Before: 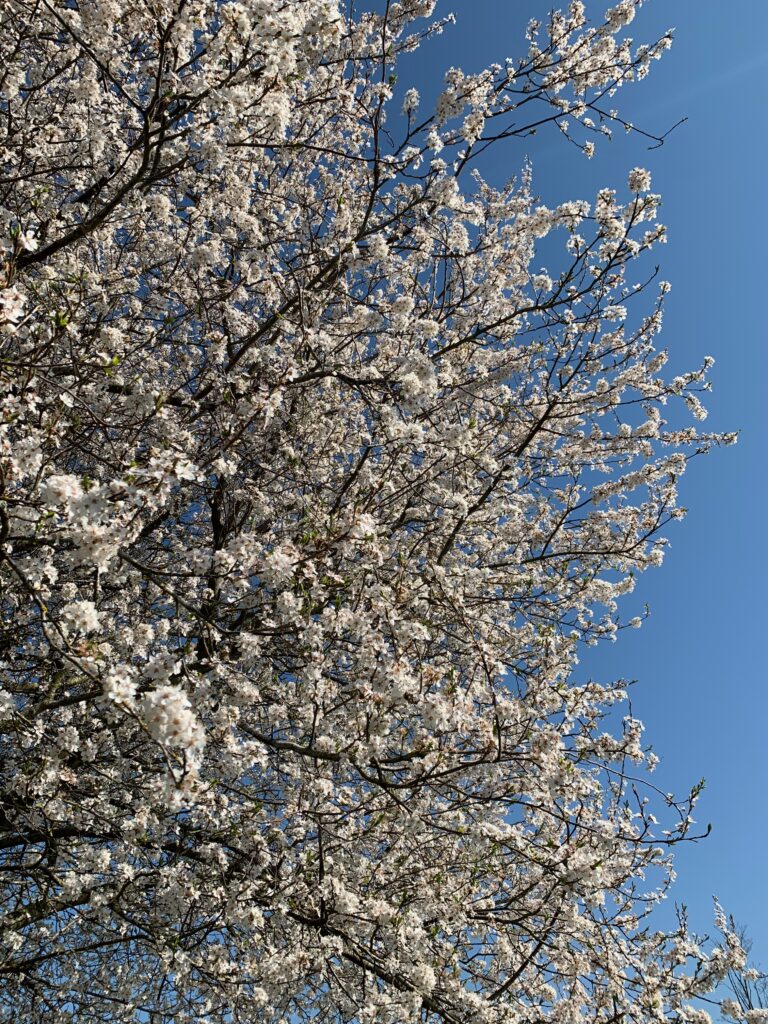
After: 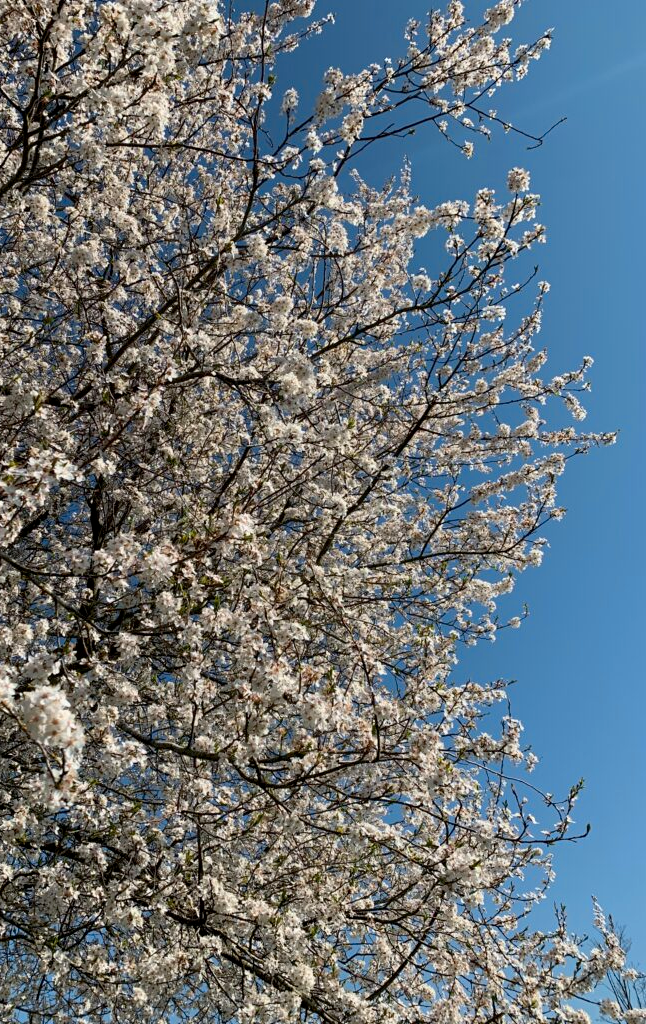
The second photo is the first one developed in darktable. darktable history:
color zones: curves: ch1 [(0.239, 0.552) (0.75, 0.5)]; ch2 [(0.25, 0.462) (0.749, 0.457)]
crop: left 15.884%
